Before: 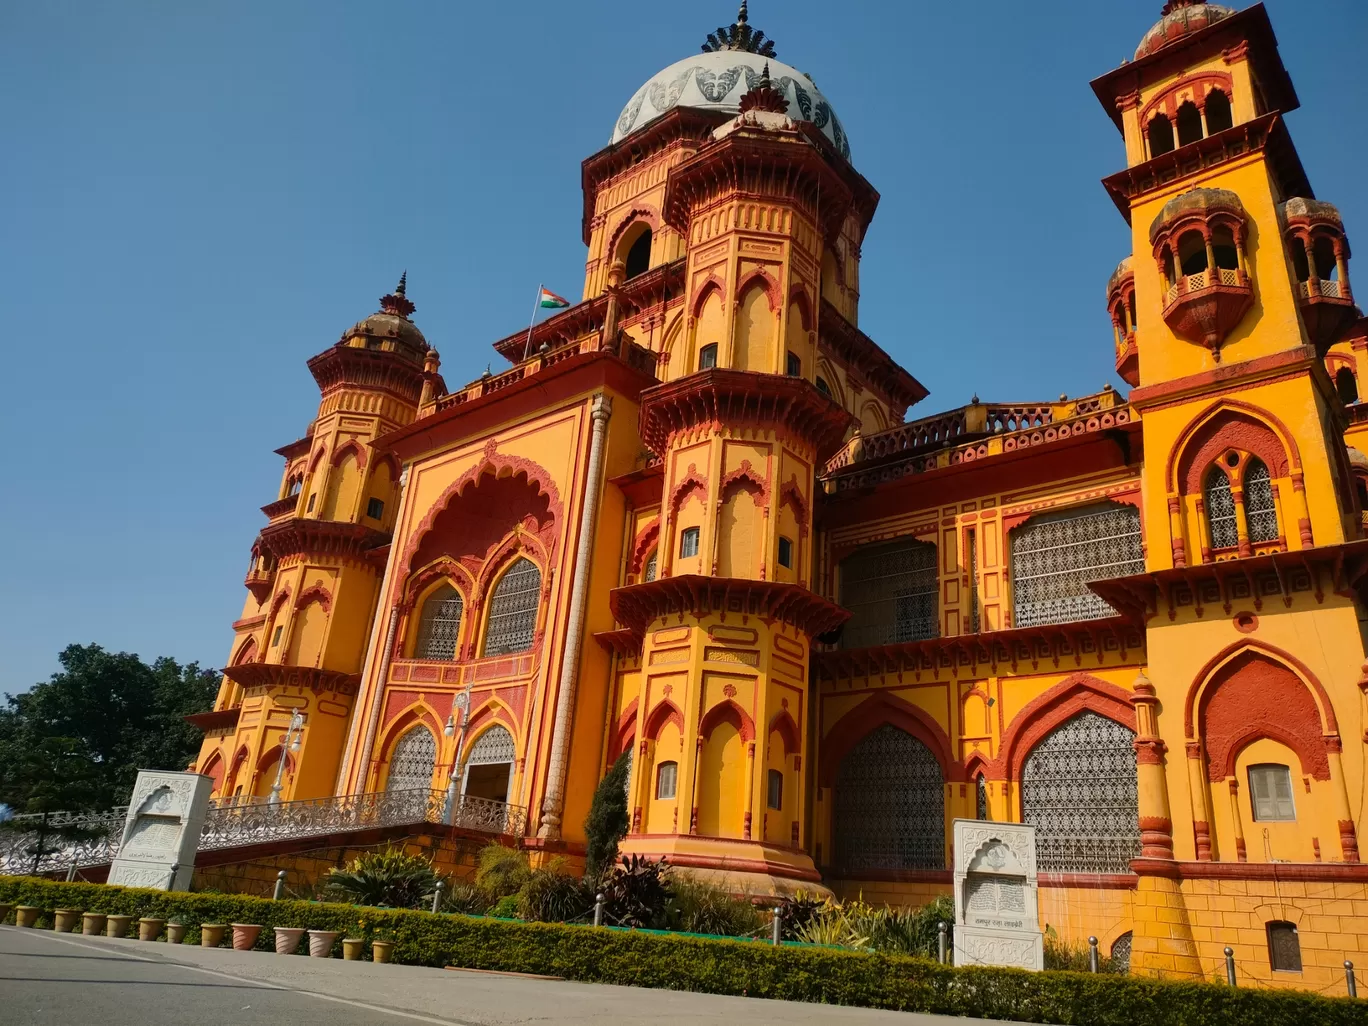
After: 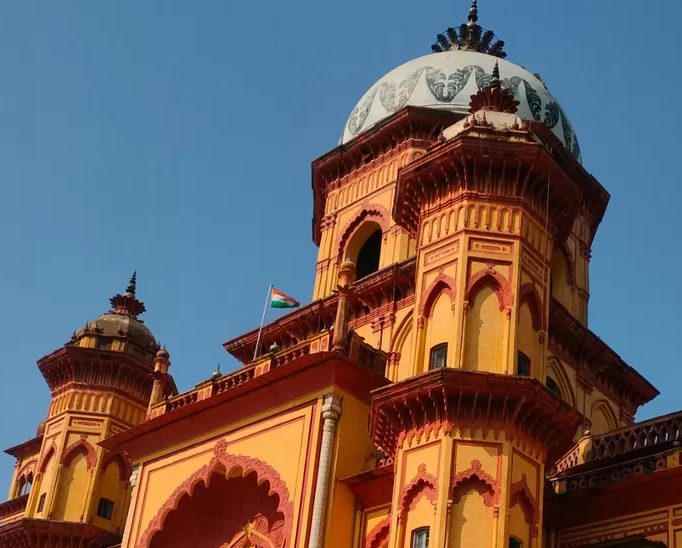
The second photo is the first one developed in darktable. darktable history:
crop: left 19.765%, right 30.378%, bottom 46.58%
